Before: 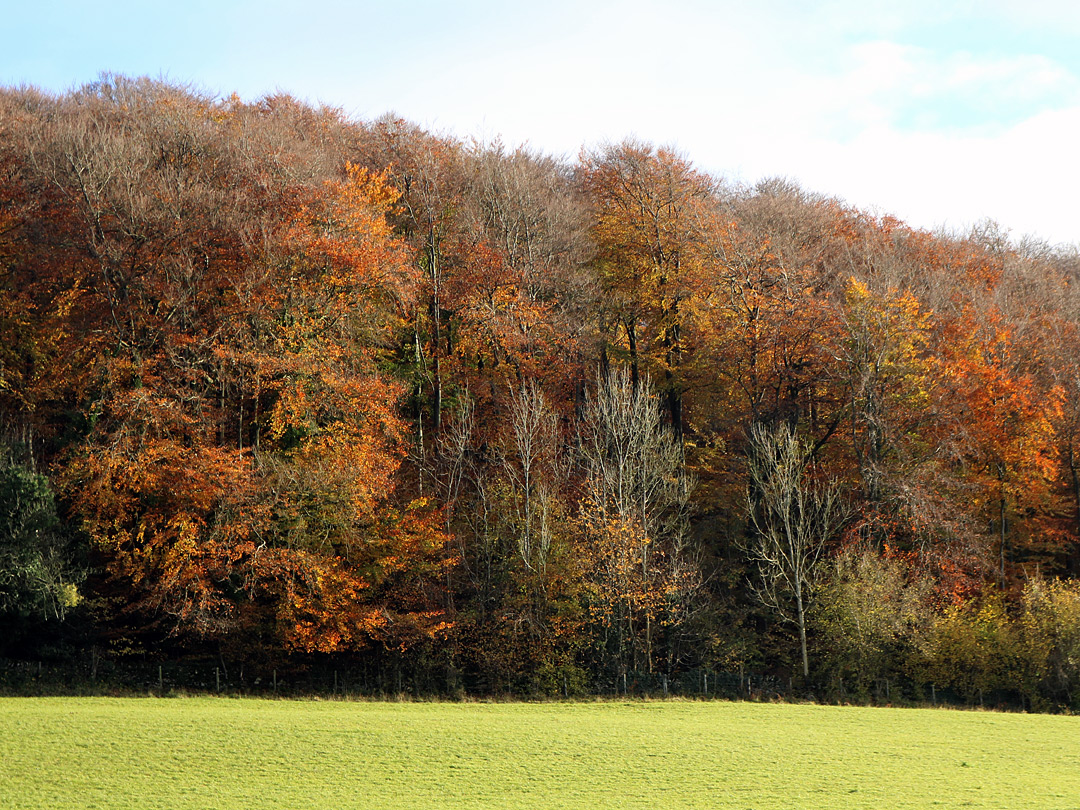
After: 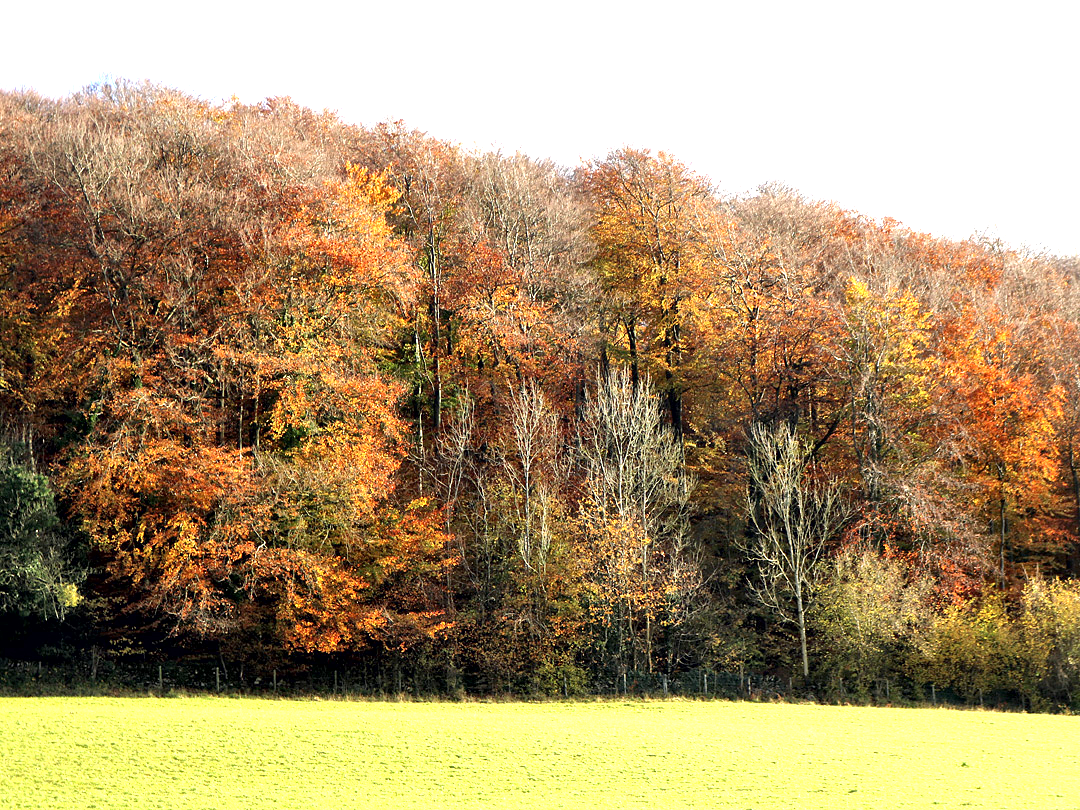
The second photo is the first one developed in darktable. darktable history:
exposure: black level correction 0.001, exposure 1.116 EV, compensate highlight preservation false
local contrast: mode bilateral grid, contrast 20, coarseness 50, detail 149%, midtone range 0.2
